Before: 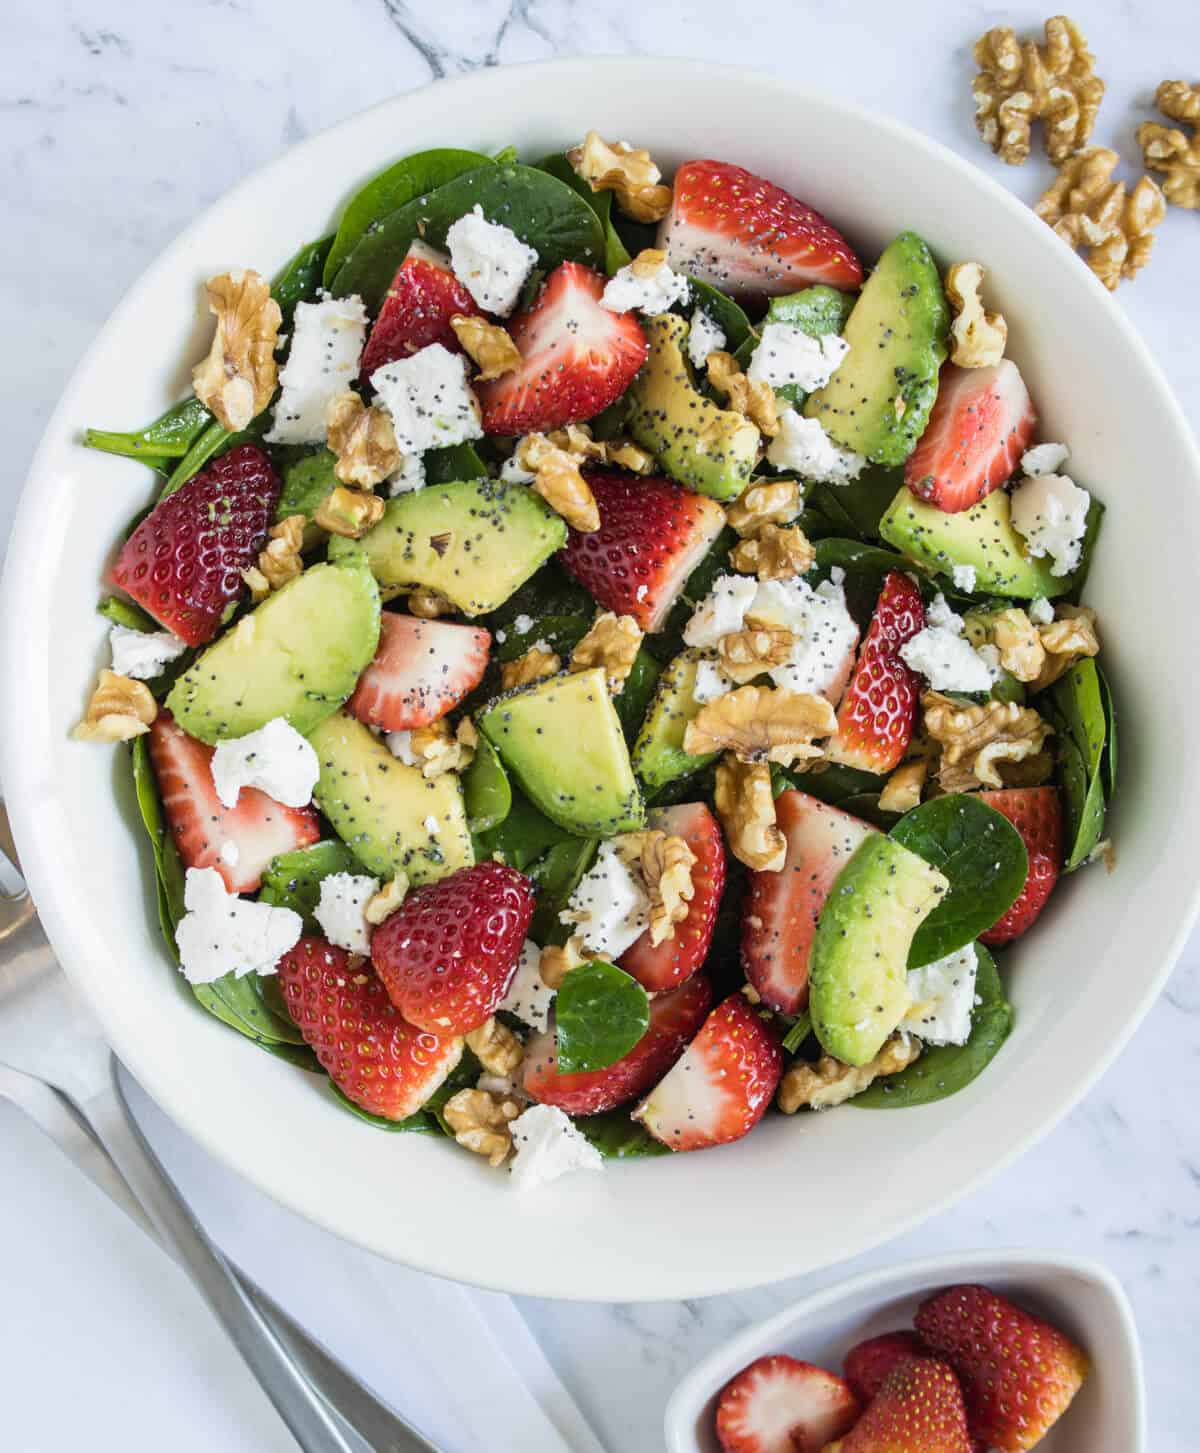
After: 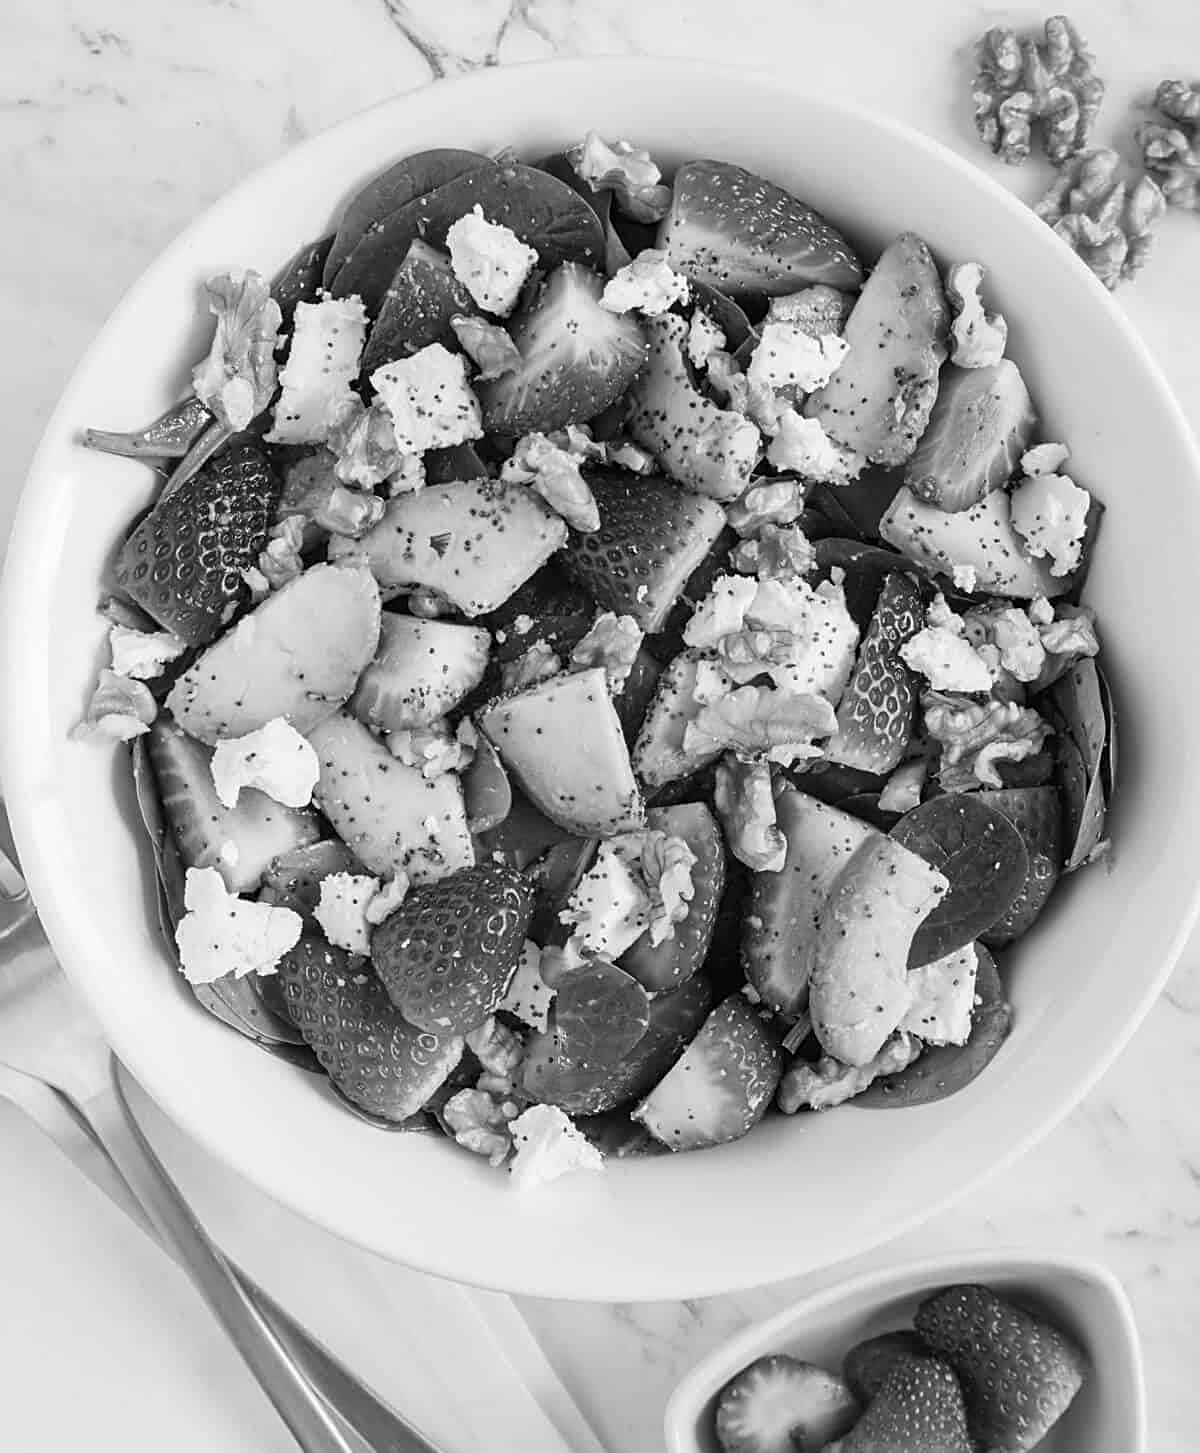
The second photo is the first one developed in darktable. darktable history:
monochrome: size 1
sharpen: on, module defaults
